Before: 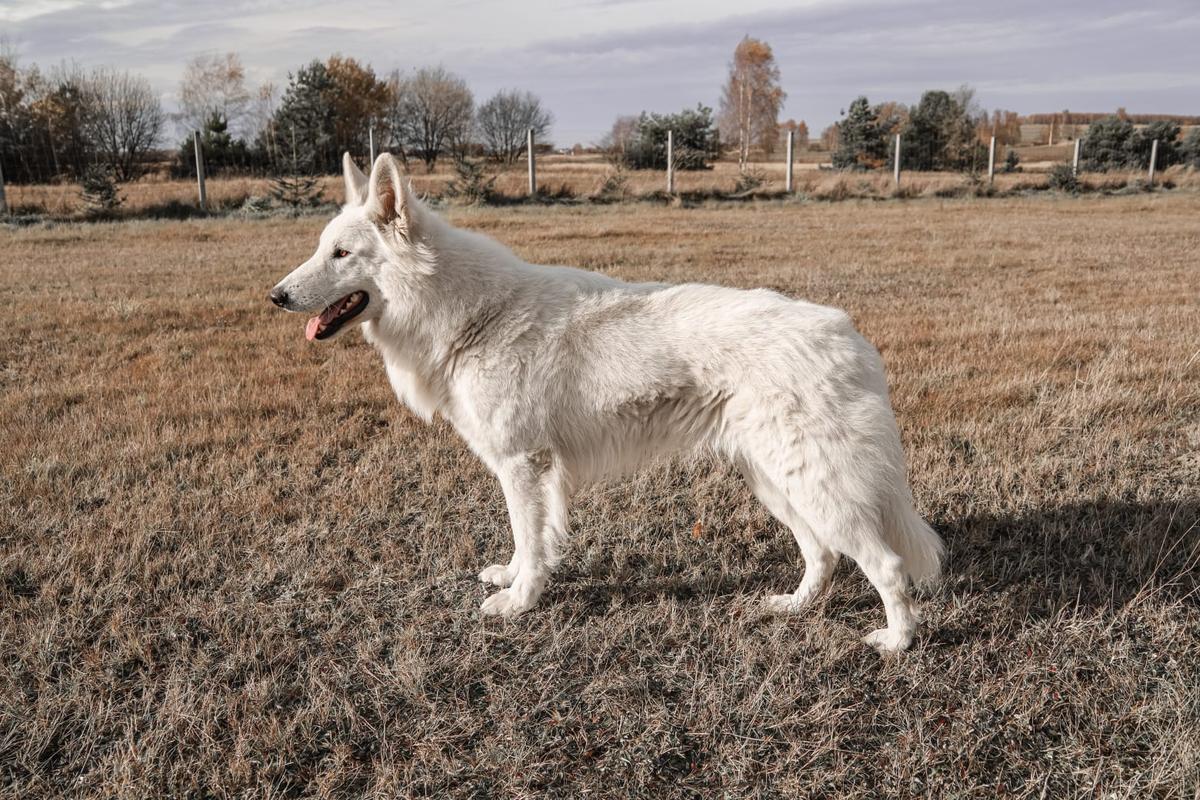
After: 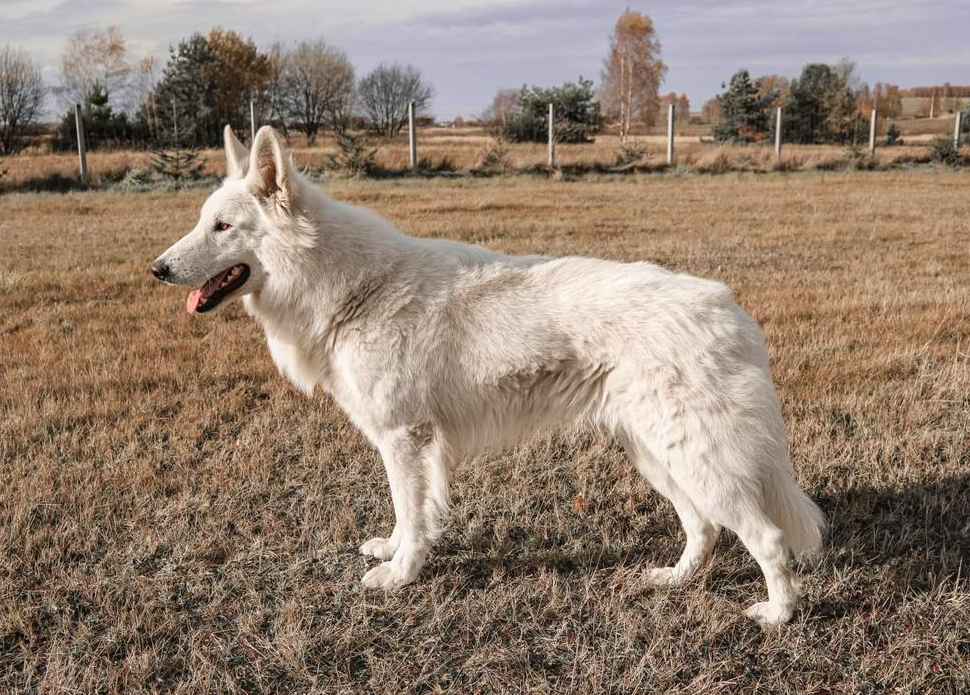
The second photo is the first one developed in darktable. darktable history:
crop: left 9.929%, top 3.475%, right 9.188%, bottom 9.529%
velvia: on, module defaults
